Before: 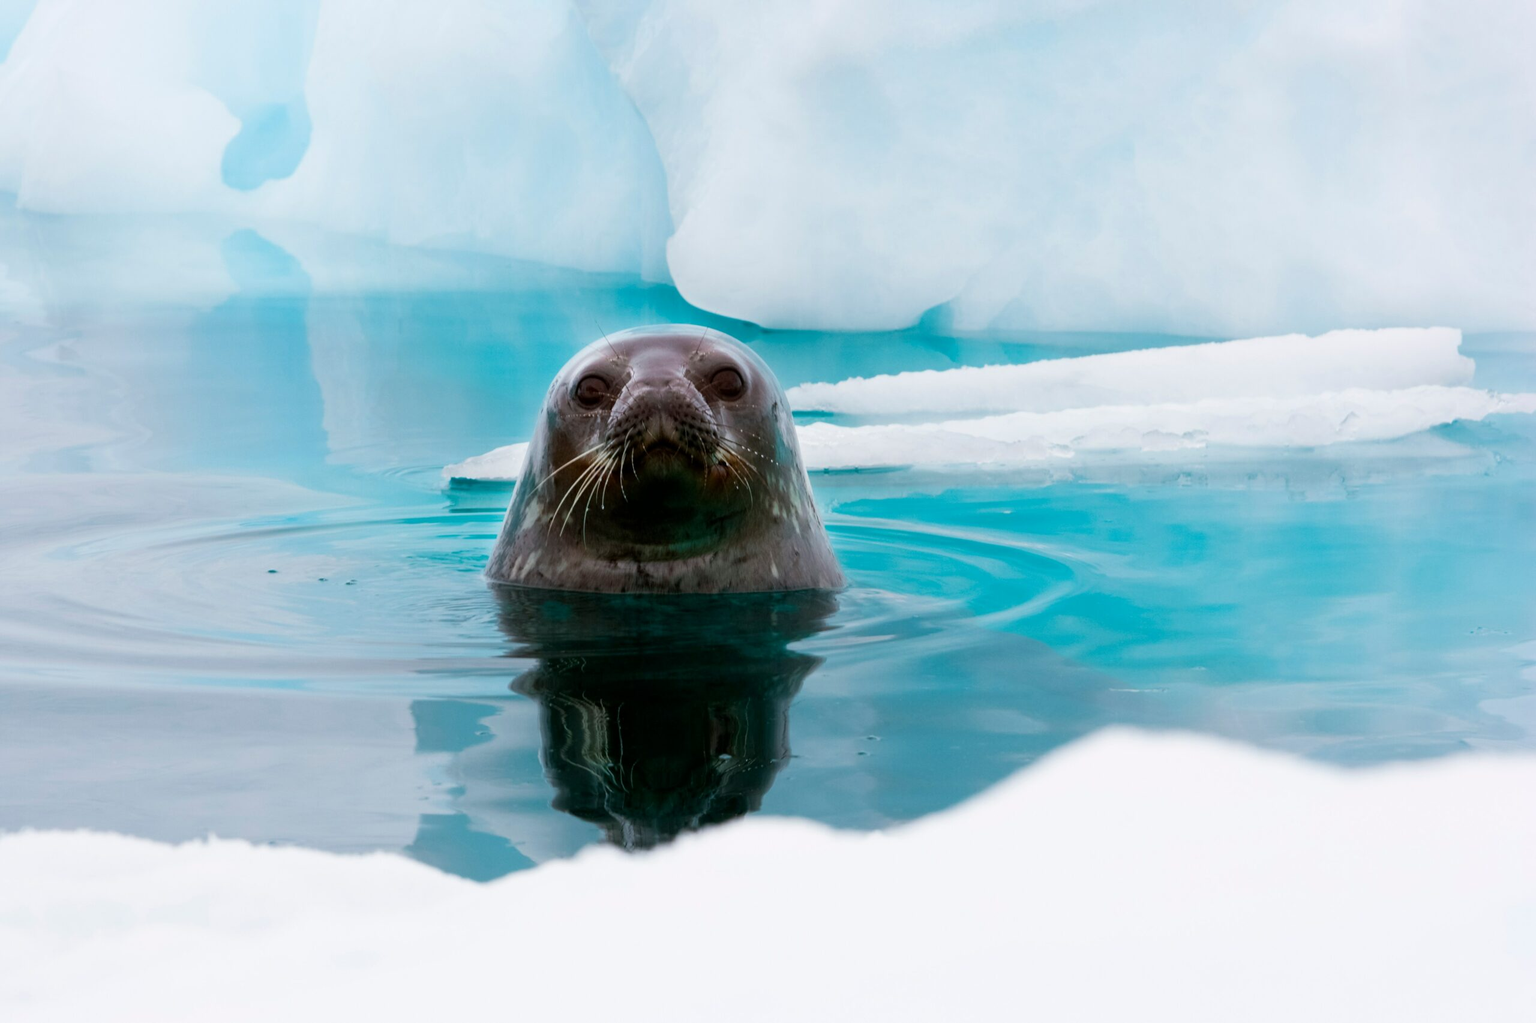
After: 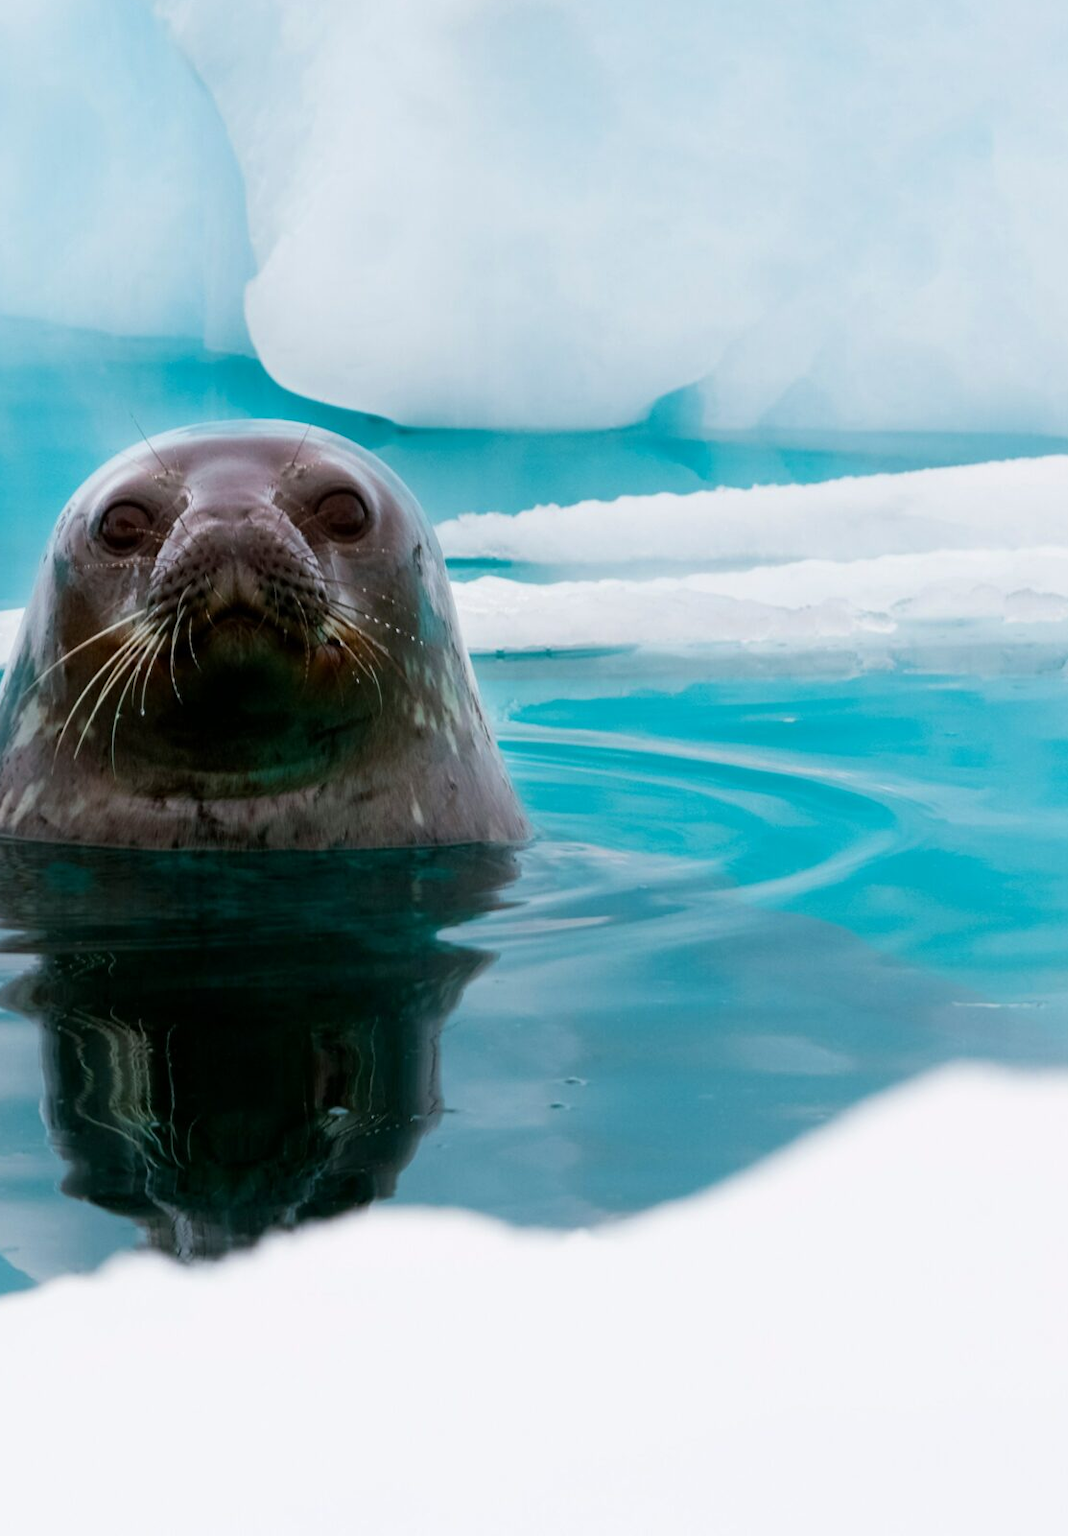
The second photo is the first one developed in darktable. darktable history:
crop: left 33.452%, top 6.057%, right 23.03%
